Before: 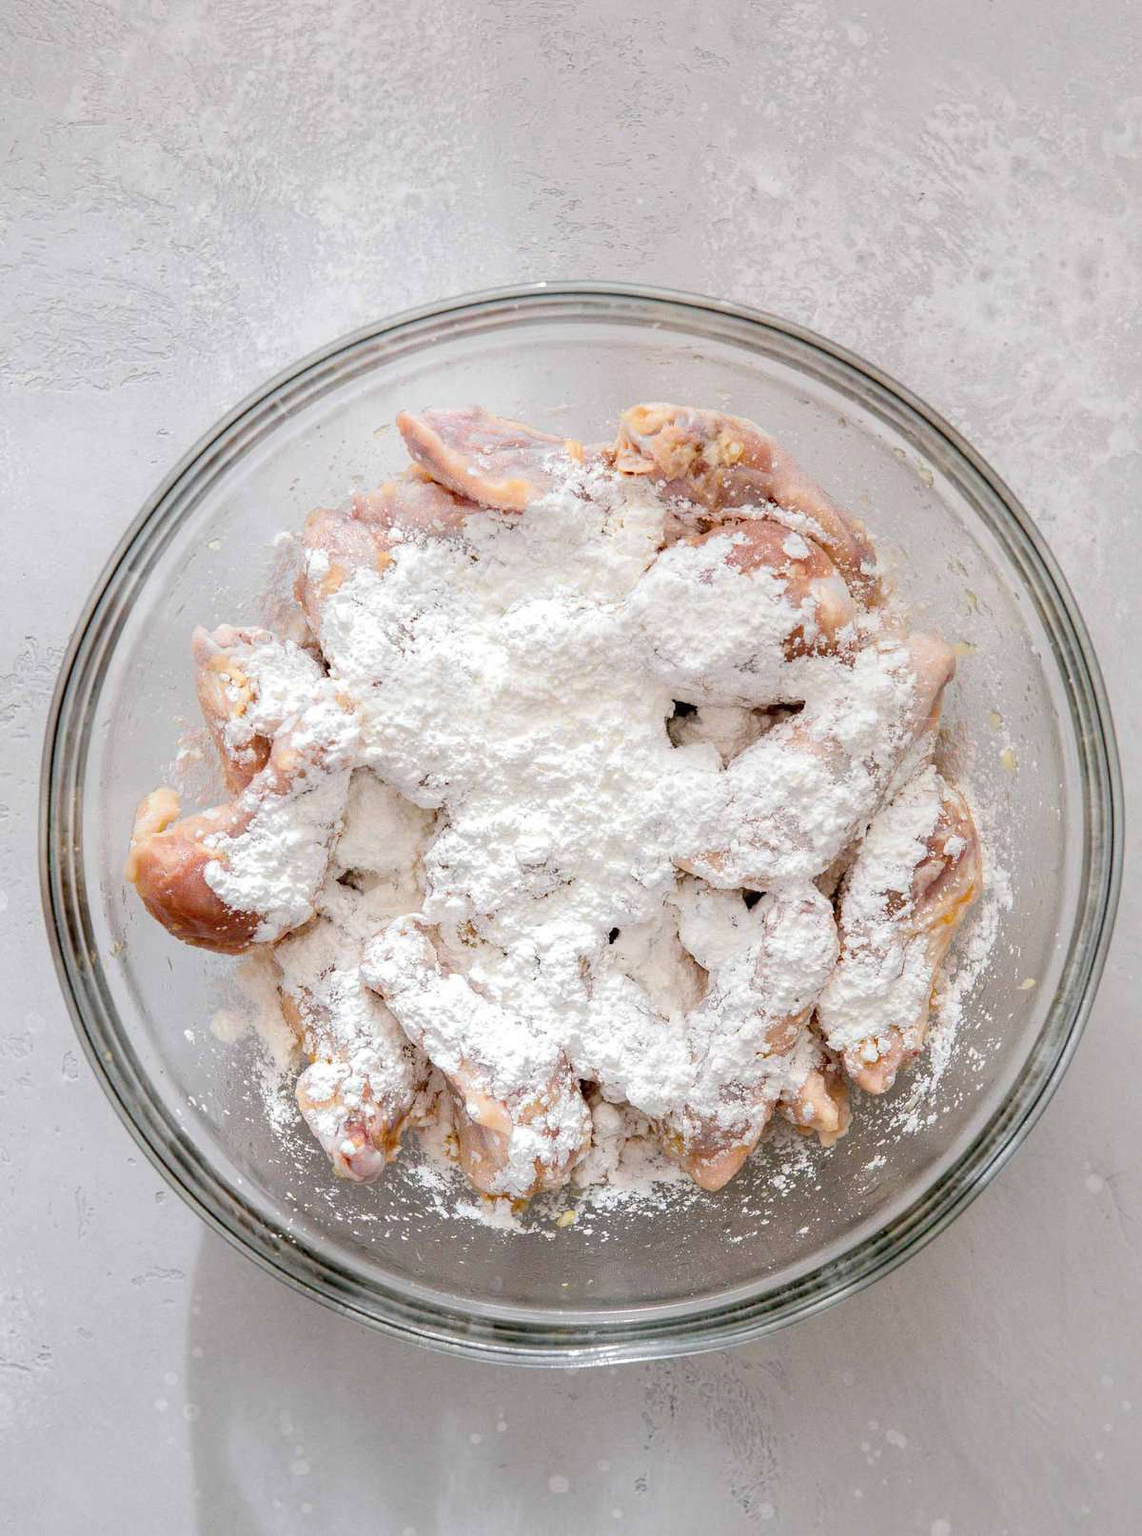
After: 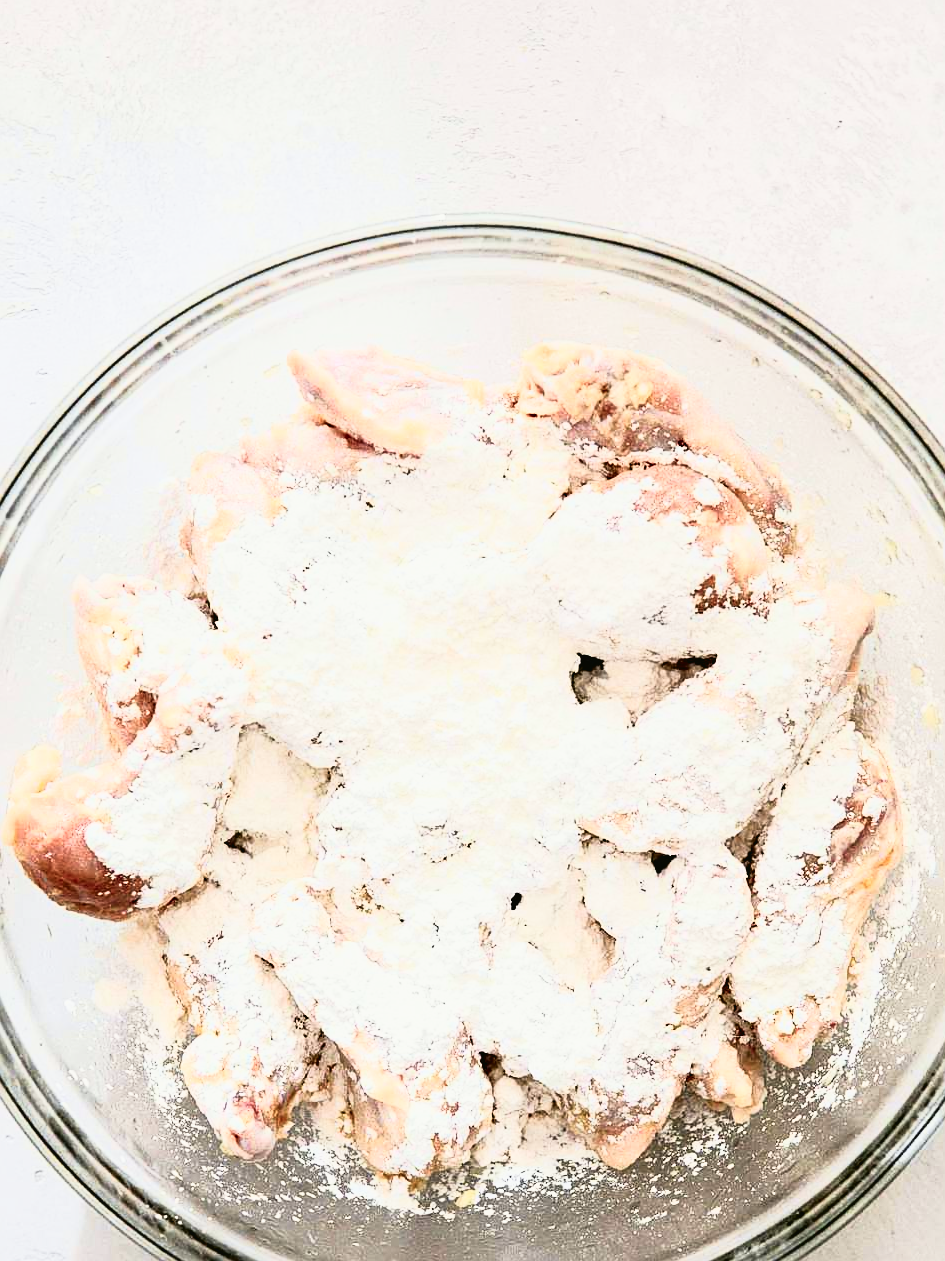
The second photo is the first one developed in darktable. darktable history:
crop and rotate: left 10.77%, top 5.1%, right 10.41%, bottom 16.76%
rgb curve: curves: ch0 [(0, 0) (0.415, 0.237) (1, 1)]
sharpen: radius 2.167, amount 0.381, threshold 0
exposure: black level correction 0, exposure 1.1 EV, compensate exposure bias true, compensate highlight preservation false
contrast brightness saturation: saturation -0.05
tone curve: curves: ch0 [(0, 0.023) (0.087, 0.065) (0.184, 0.168) (0.45, 0.54) (0.57, 0.683) (0.706, 0.841) (0.877, 0.948) (1, 0.984)]; ch1 [(0, 0) (0.388, 0.369) (0.447, 0.447) (0.505, 0.5) (0.534, 0.535) (0.563, 0.563) (0.579, 0.59) (0.644, 0.663) (1, 1)]; ch2 [(0, 0) (0.301, 0.259) (0.385, 0.395) (0.492, 0.496) (0.518, 0.537) (0.583, 0.605) (0.673, 0.667) (1, 1)], color space Lab, independent channels, preserve colors none
filmic rgb: black relative exposure -7.65 EV, white relative exposure 4.56 EV, hardness 3.61, contrast 1.05
